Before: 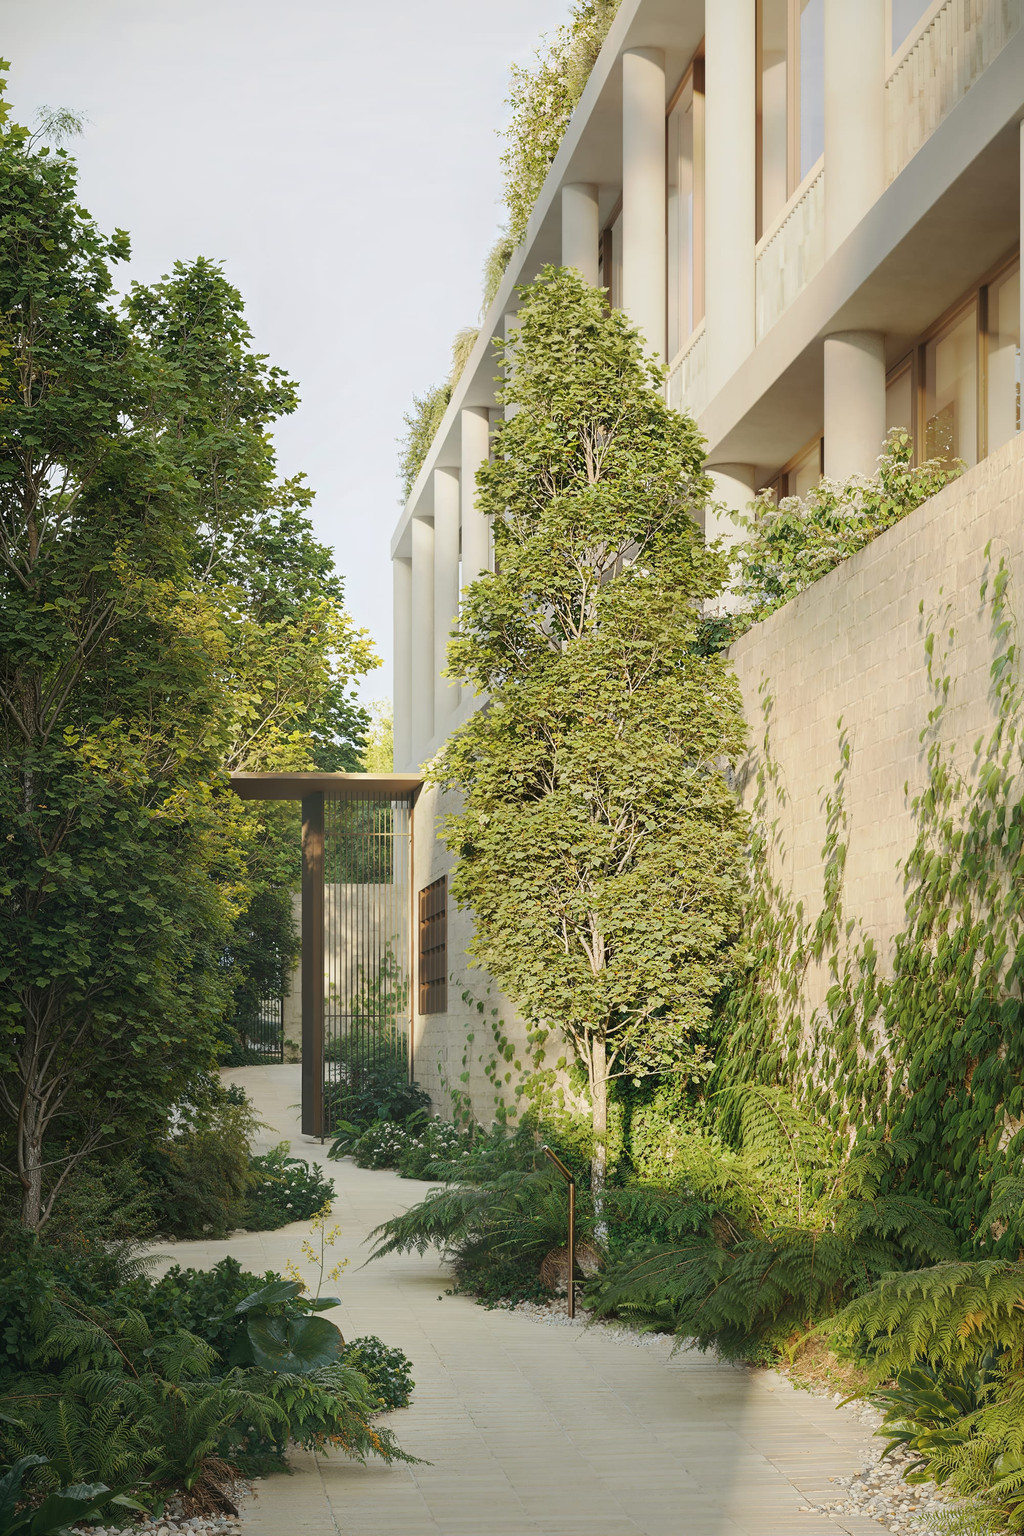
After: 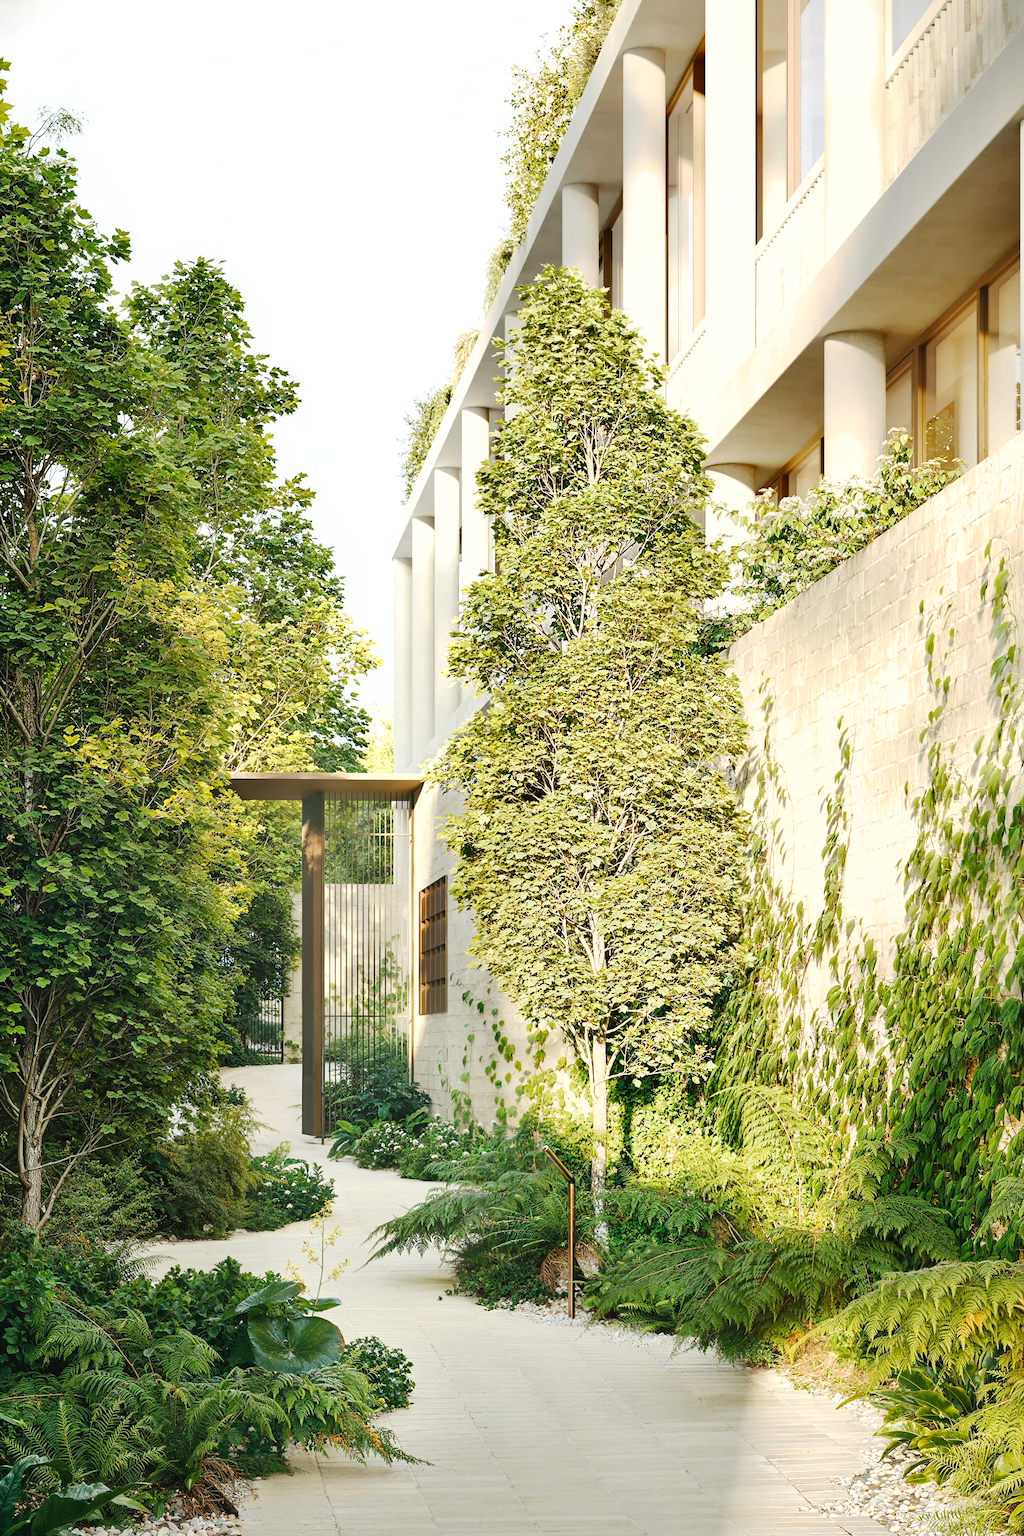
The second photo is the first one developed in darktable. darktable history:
shadows and highlights: low approximation 0.01, soften with gaussian
tone curve: curves: ch0 [(0, 0) (0.003, 0.002) (0.011, 0.006) (0.025, 0.012) (0.044, 0.021) (0.069, 0.027) (0.1, 0.035) (0.136, 0.06) (0.177, 0.108) (0.224, 0.173) (0.277, 0.26) (0.335, 0.353) (0.399, 0.453) (0.468, 0.555) (0.543, 0.641) (0.623, 0.724) (0.709, 0.792) (0.801, 0.857) (0.898, 0.918) (1, 1)], preserve colors none
exposure: black level correction 0, exposure 0.7 EV, compensate exposure bias true, compensate highlight preservation false
